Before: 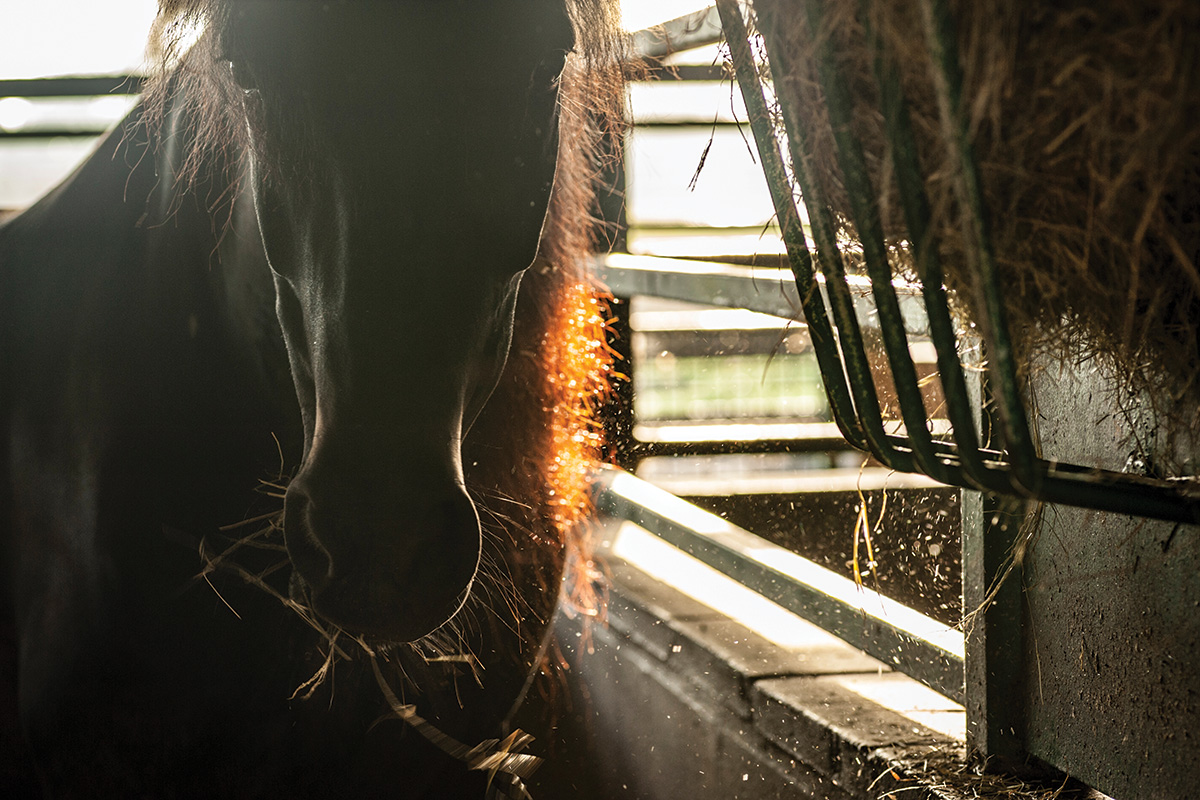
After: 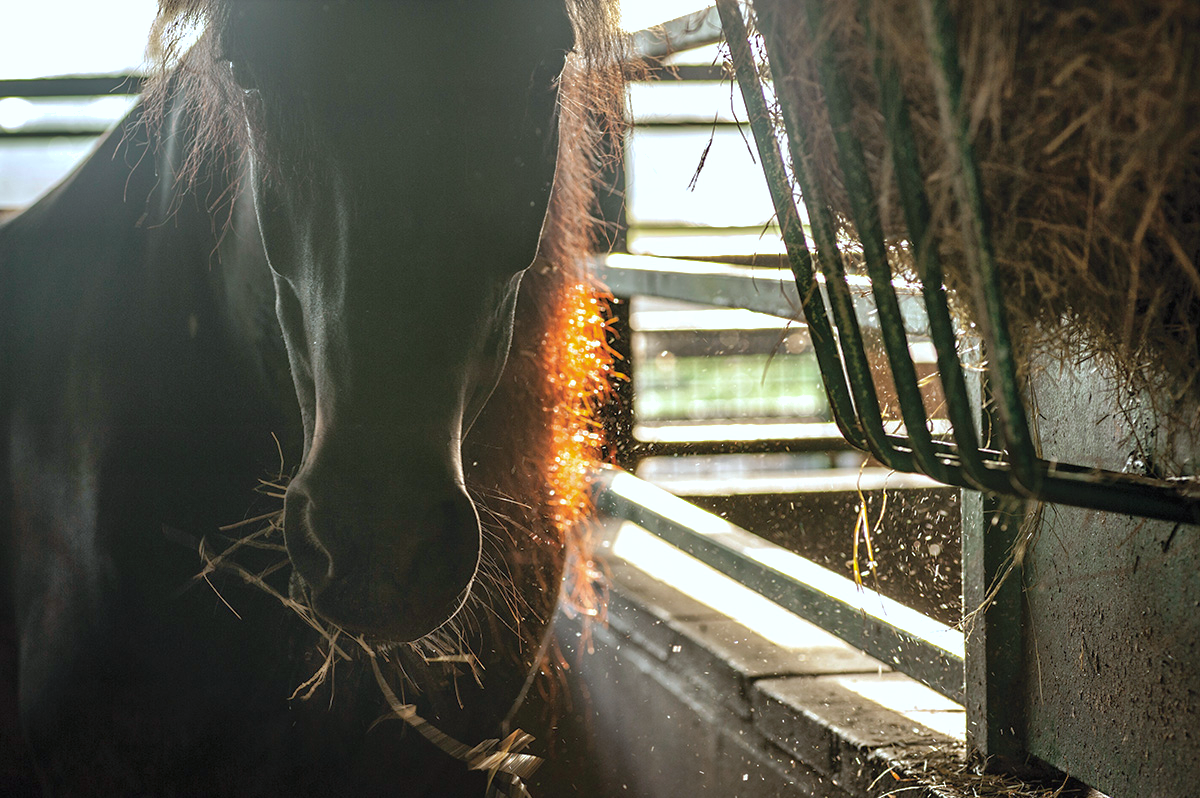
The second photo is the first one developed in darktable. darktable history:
color calibration: illuminant custom, x 0.368, y 0.373, temperature 4330.32 K
crop: top 0.05%, bottom 0.098%
exposure: exposure 0.2 EV, compensate highlight preservation false
contrast brightness saturation: contrast -0.02, brightness -0.01, saturation 0.03
shadows and highlights: on, module defaults
